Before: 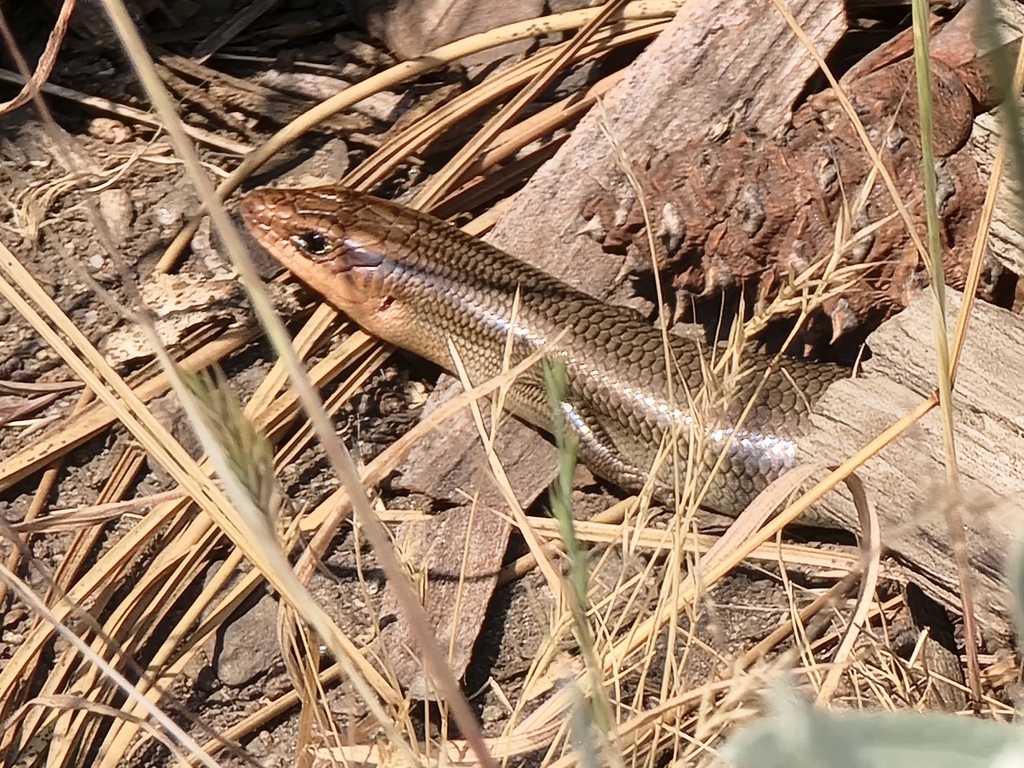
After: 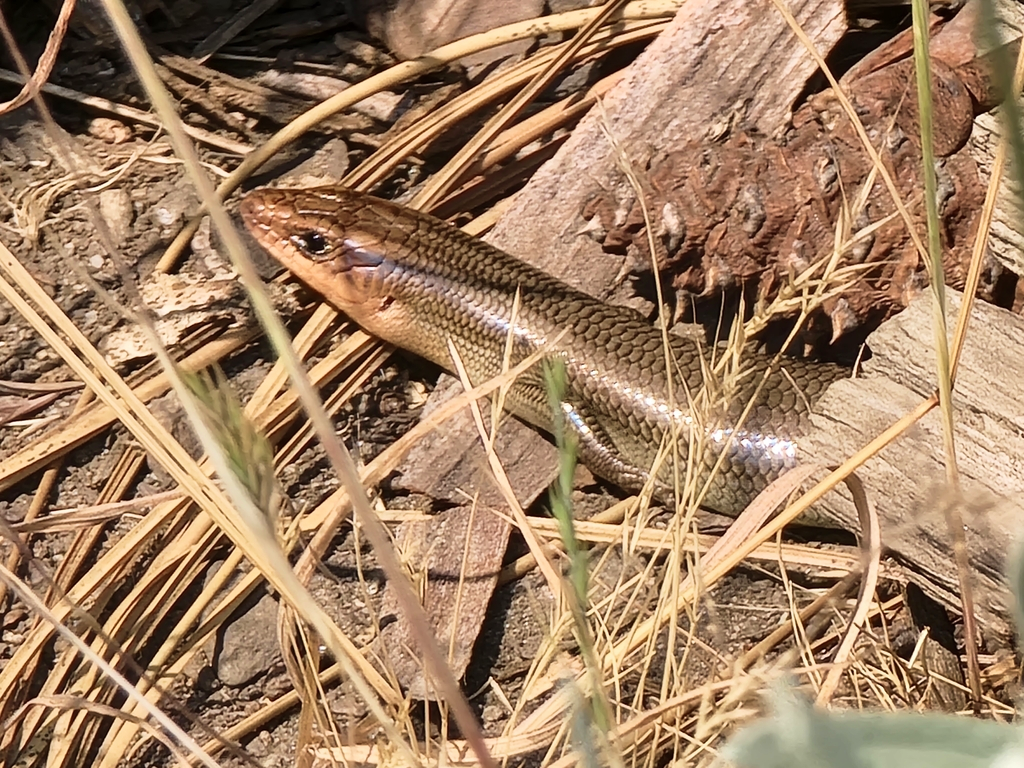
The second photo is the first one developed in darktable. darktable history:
shadows and highlights: radius 266.08, soften with gaussian
velvia: on, module defaults
